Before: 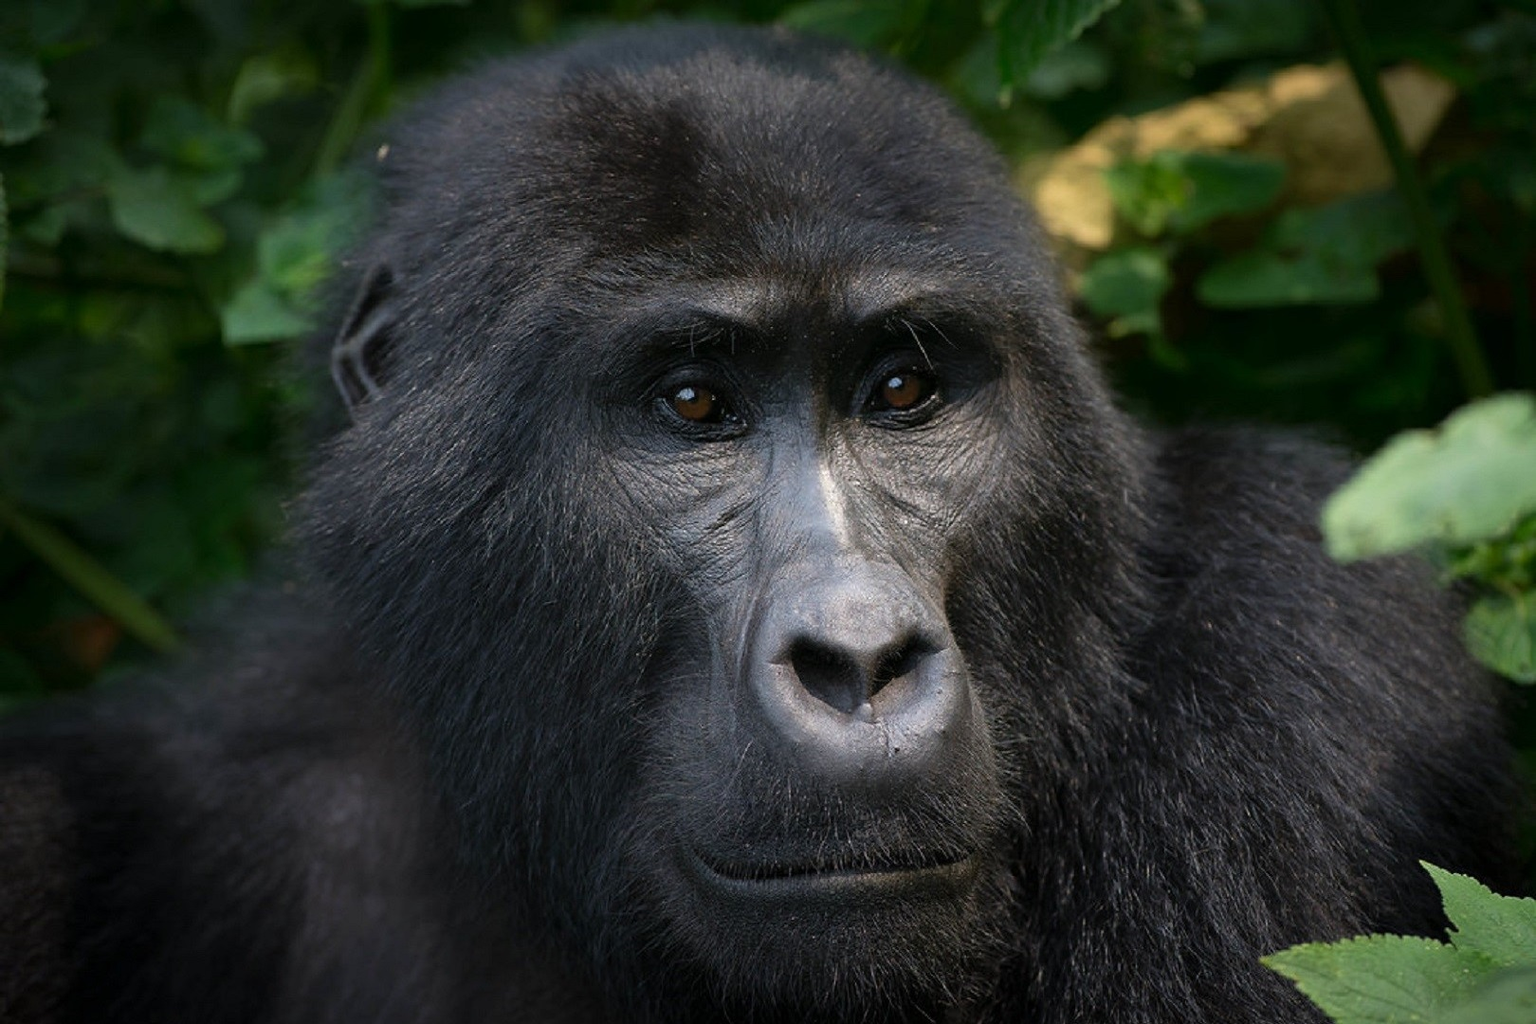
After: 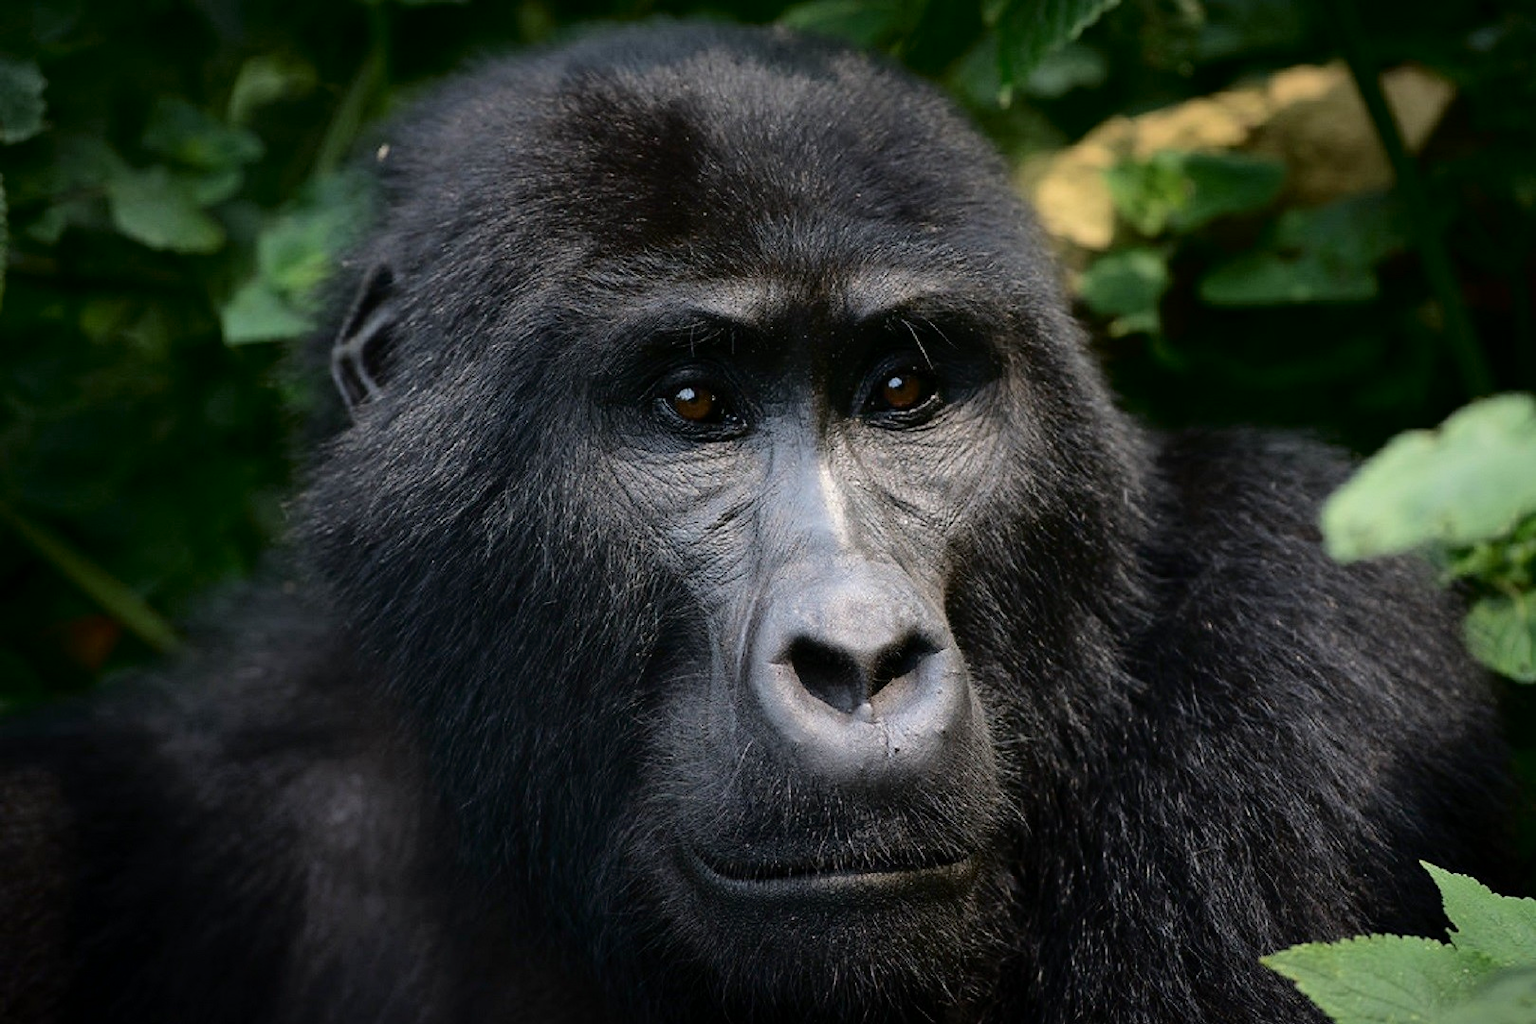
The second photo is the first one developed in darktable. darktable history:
tone curve: curves: ch0 [(0, 0) (0.003, 0.001) (0.011, 0.004) (0.025, 0.013) (0.044, 0.022) (0.069, 0.035) (0.1, 0.053) (0.136, 0.088) (0.177, 0.149) (0.224, 0.213) (0.277, 0.293) (0.335, 0.381) (0.399, 0.463) (0.468, 0.546) (0.543, 0.616) (0.623, 0.693) (0.709, 0.766) (0.801, 0.843) (0.898, 0.921) (1, 1)], color space Lab, independent channels, preserve colors none
